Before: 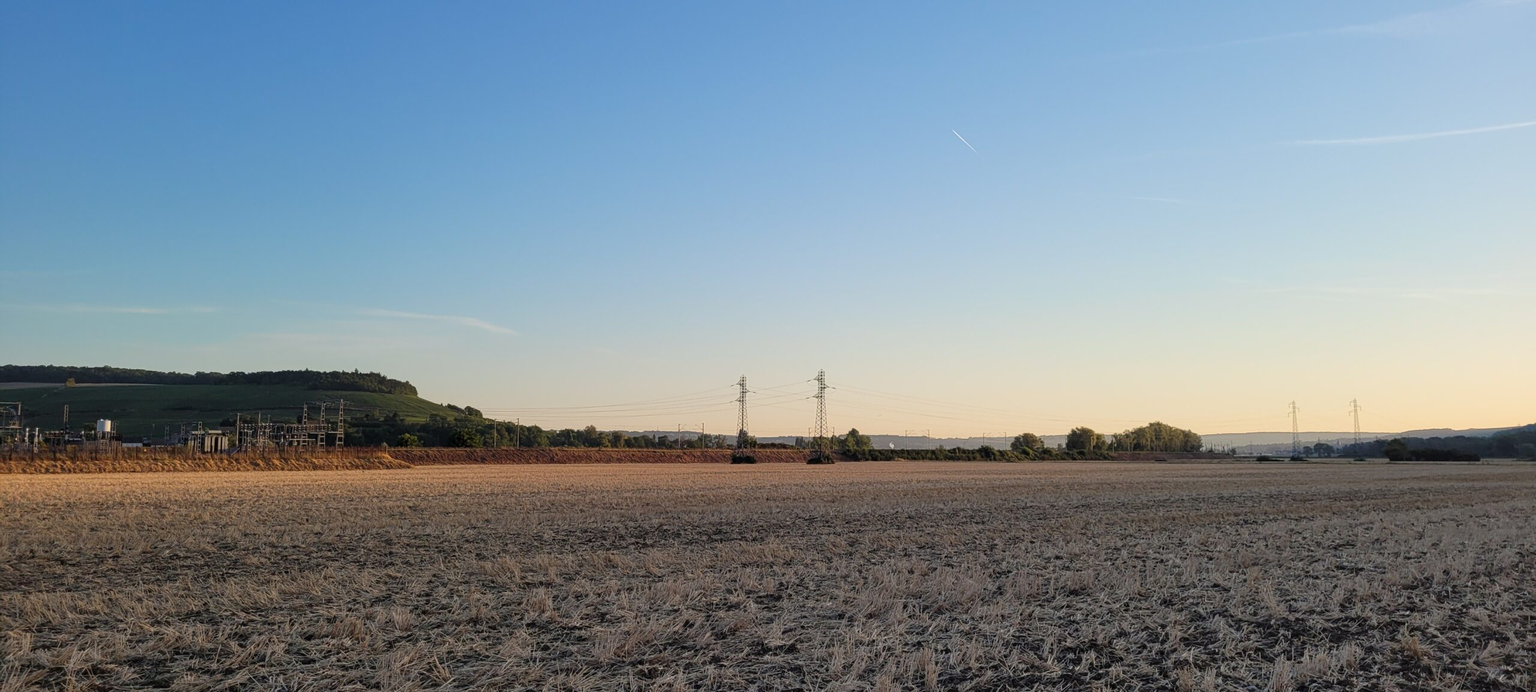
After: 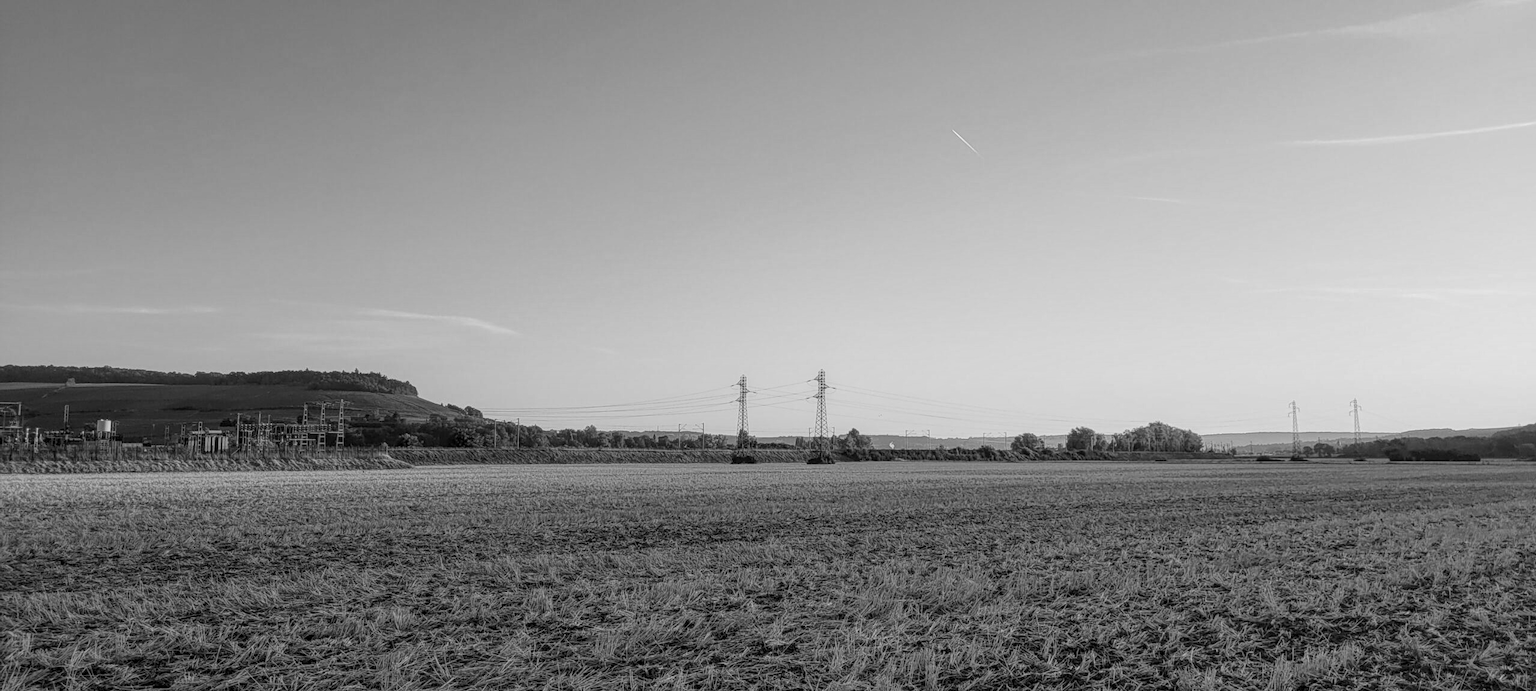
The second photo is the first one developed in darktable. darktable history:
local contrast: highlights 74%, shadows 55%, detail 176%, midtone range 0.207
monochrome: on, module defaults
